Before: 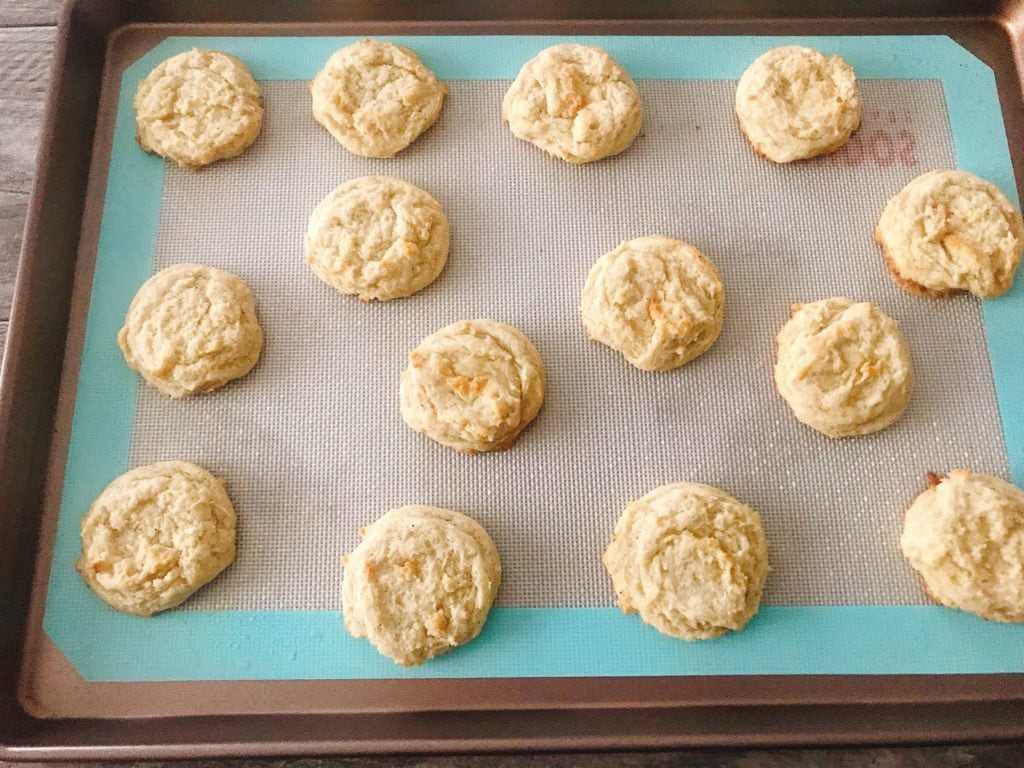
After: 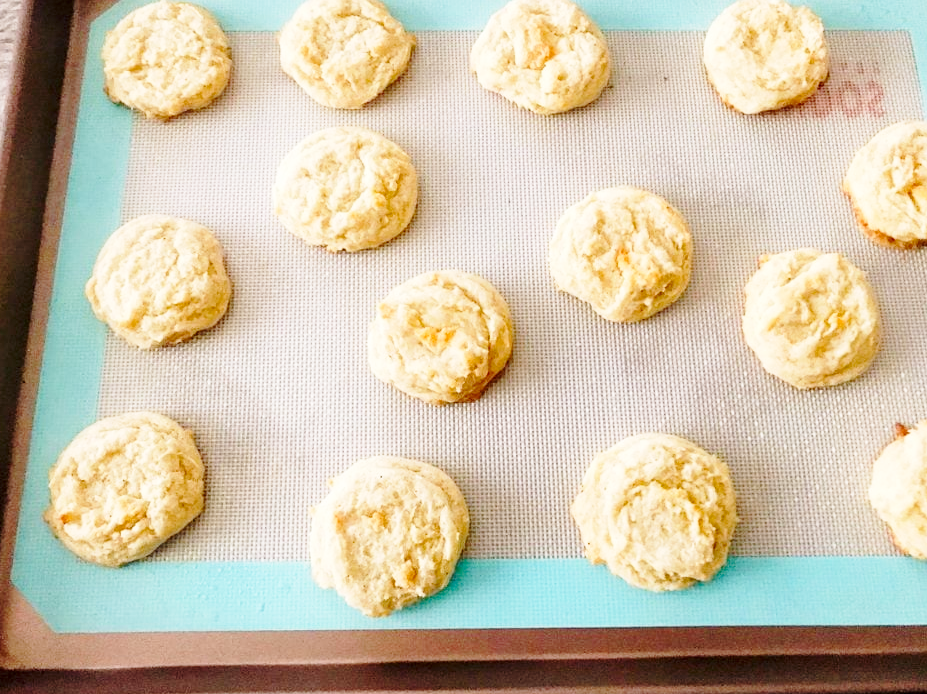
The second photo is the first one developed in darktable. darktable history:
crop: left 3.217%, top 6.404%, right 6.252%, bottom 3.225%
exposure: black level correction 0.01, exposure 0.007 EV, compensate highlight preservation false
base curve: curves: ch0 [(0, 0) (0.028, 0.03) (0.121, 0.232) (0.46, 0.748) (0.859, 0.968) (1, 1)], preserve colors none
